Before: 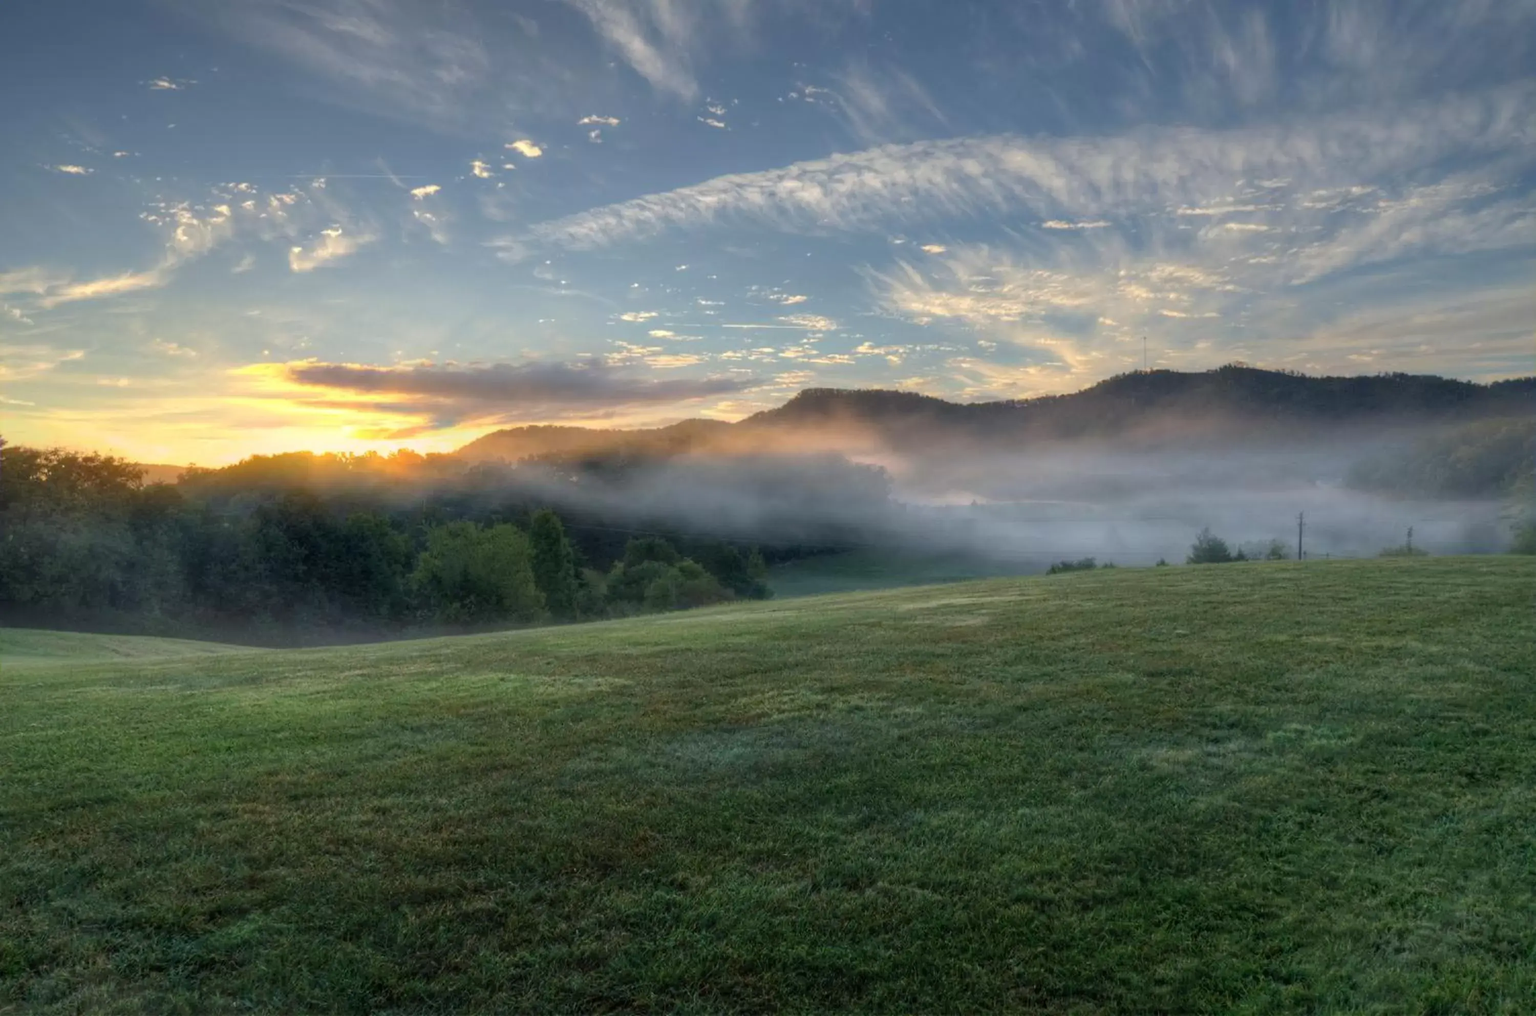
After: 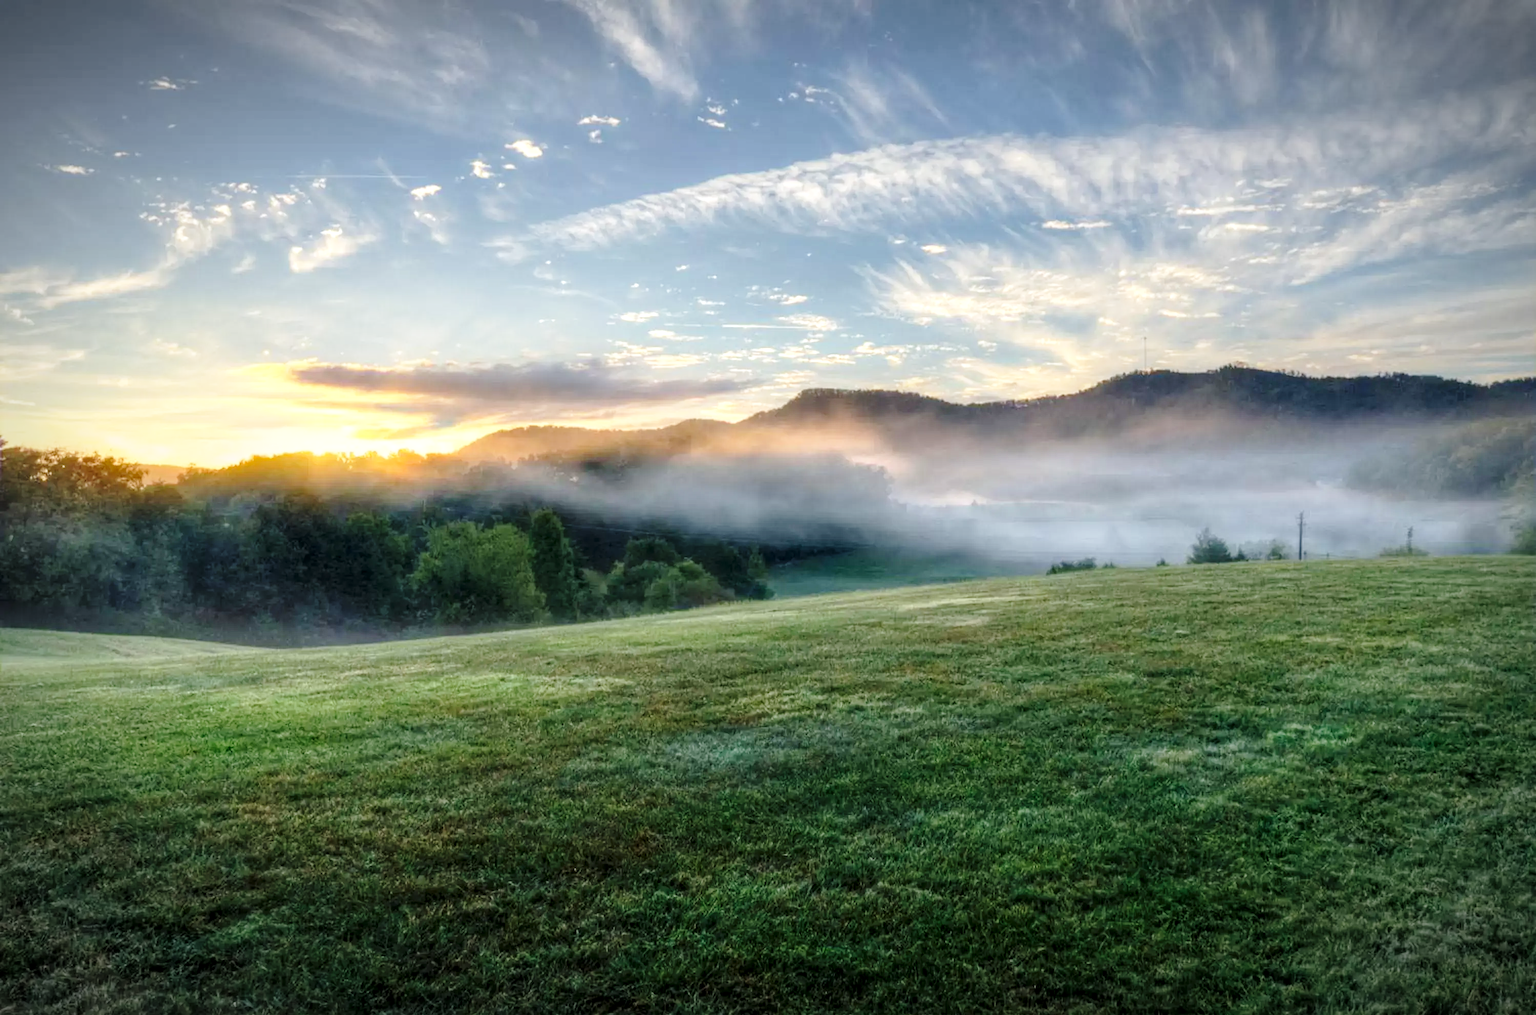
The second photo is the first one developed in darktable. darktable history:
base curve: curves: ch0 [(0, 0) (0.028, 0.03) (0.121, 0.232) (0.46, 0.748) (0.859, 0.968) (1, 1)], preserve colors none
local contrast: detail 130%
vignetting: fall-off start 86.5%, automatic ratio true, unbound false
